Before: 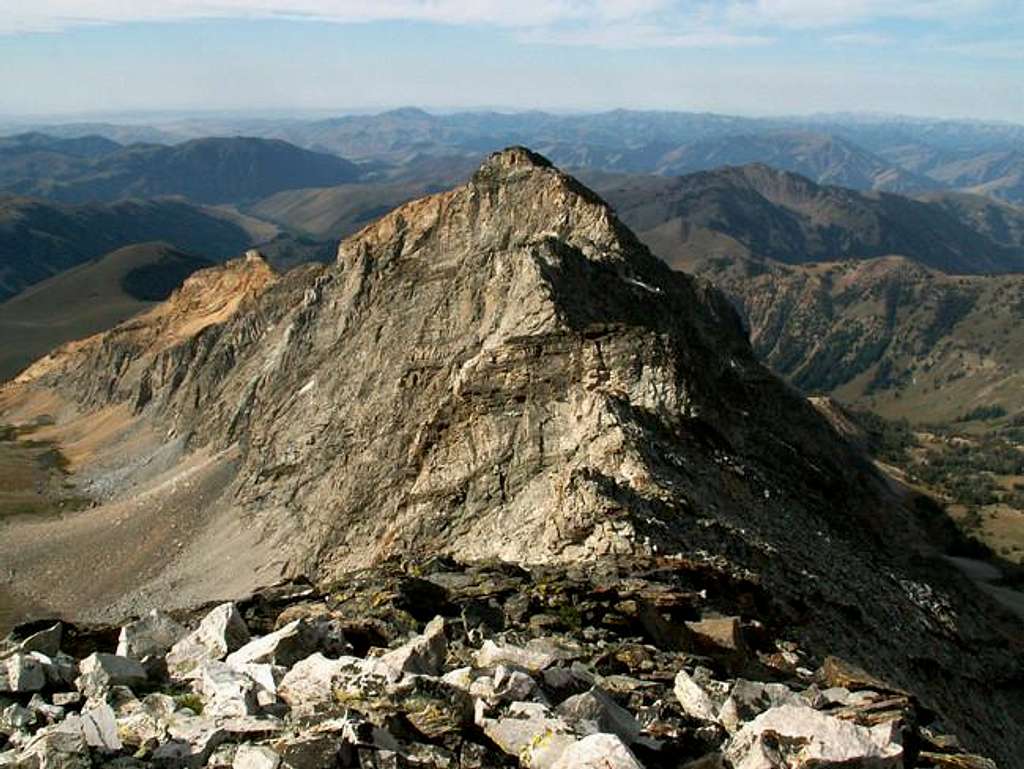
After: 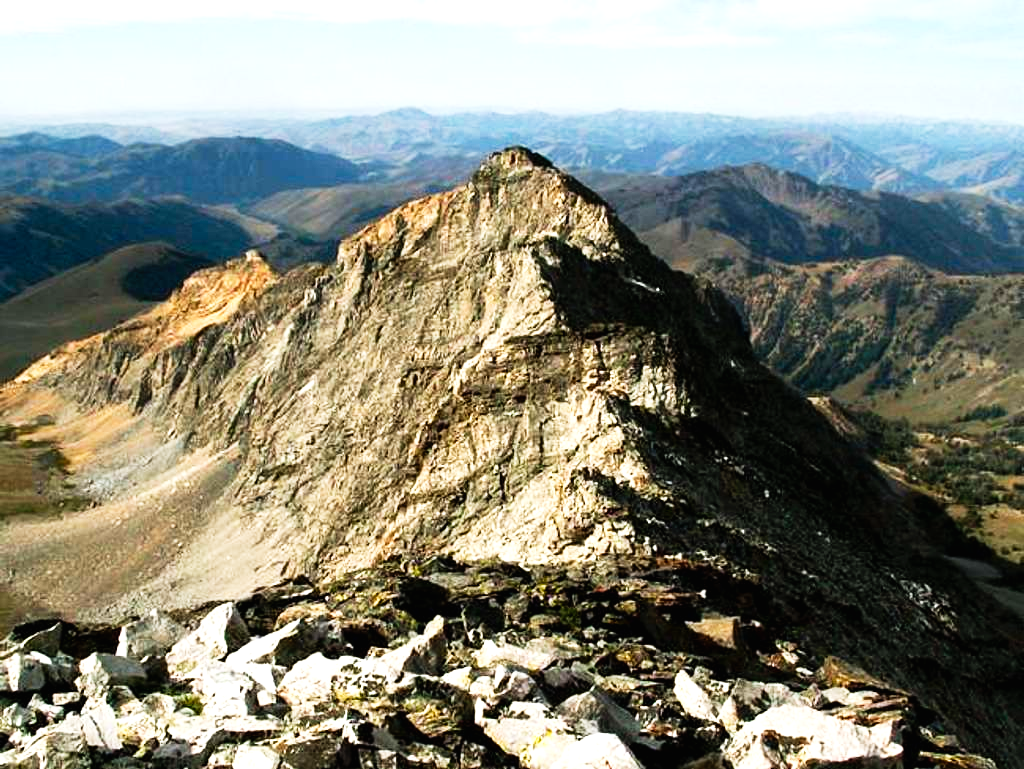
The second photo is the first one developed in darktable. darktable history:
exposure: black level correction 0, exposure 0.704 EV, compensate exposure bias true, compensate highlight preservation false
tone curve: curves: ch0 [(0, 0) (0.003, 0.008) (0.011, 0.008) (0.025, 0.011) (0.044, 0.017) (0.069, 0.026) (0.1, 0.039) (0.136, 0.054) (0.177, 0.093) (0.224, 0.15) (0.277, 0.21) (0.335, 0.285) (0.399, 0.366) (0.468, 0.462) (0.543, 0.564) (0.623, 0.679) (0.709, 0.79) (0.801, 0.883) (0.898, 0.95) (1, 1)], preserve colors none
